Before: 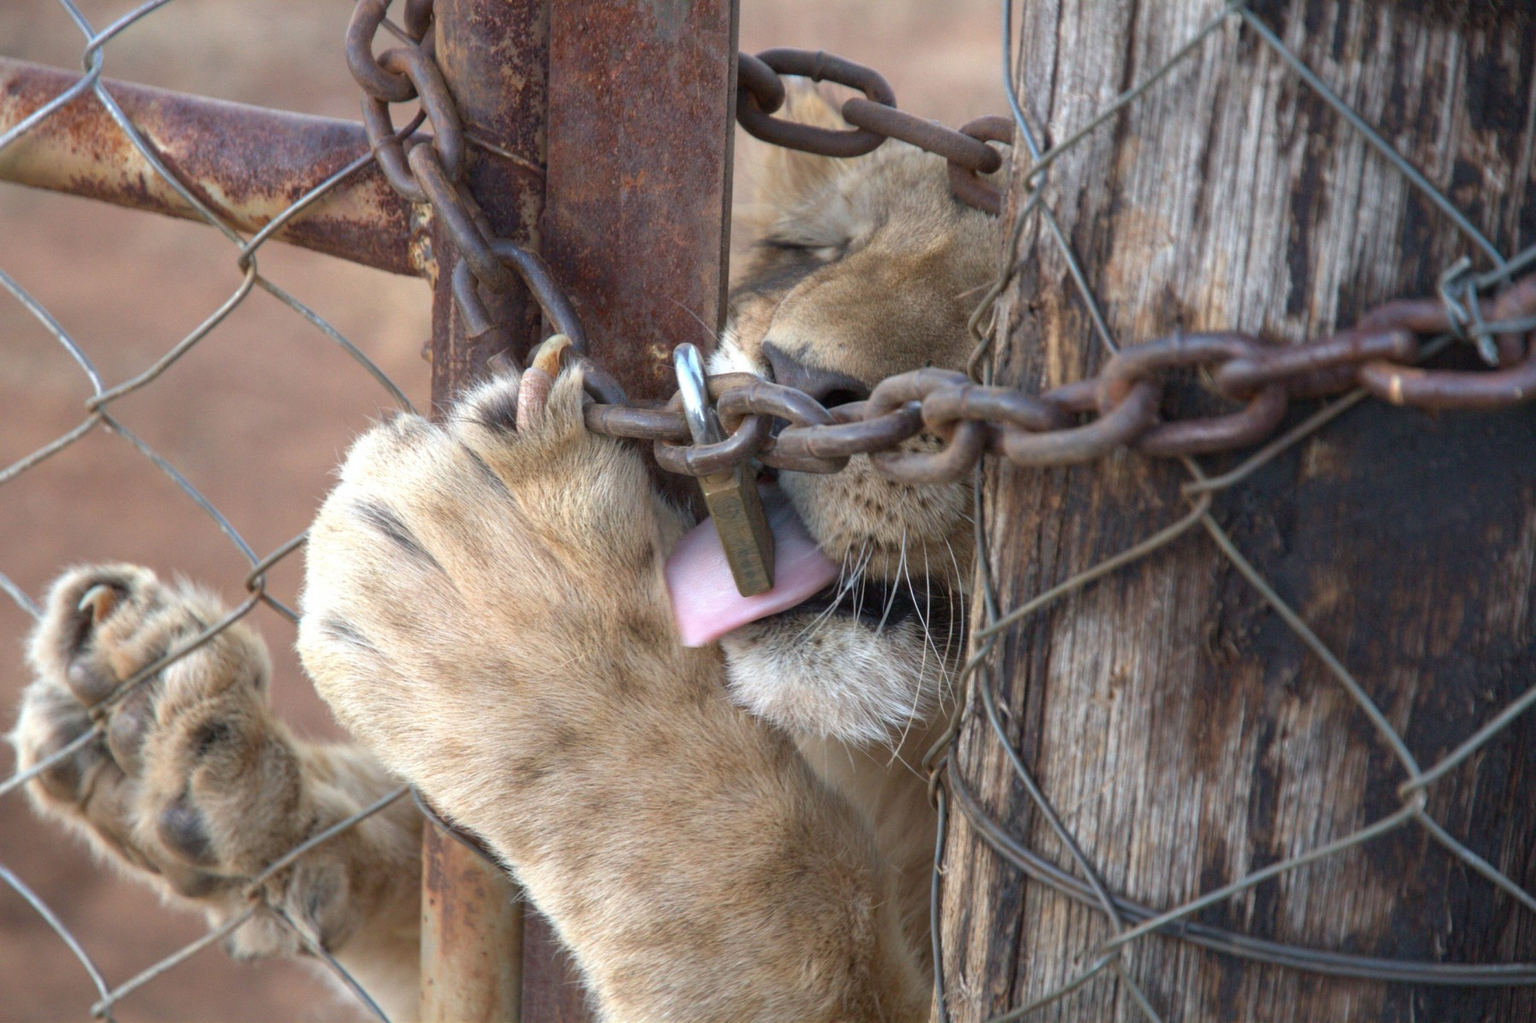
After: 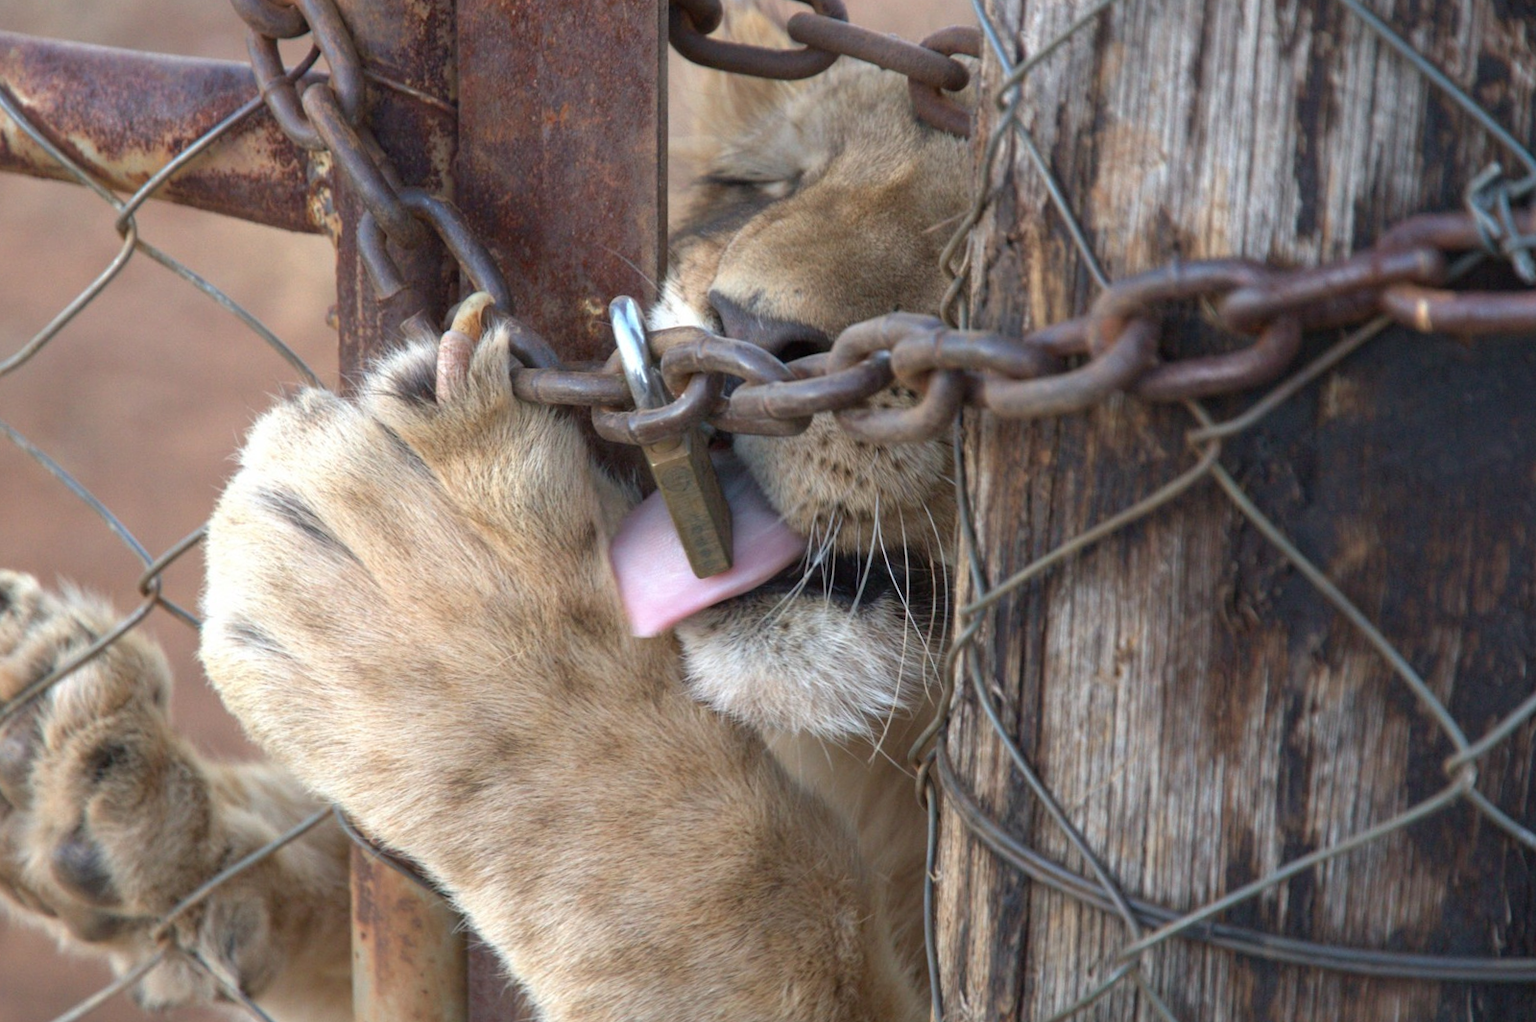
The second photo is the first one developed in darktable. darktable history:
crop and rotate: angle 2.37°, left 5.619%, top 5.692%
